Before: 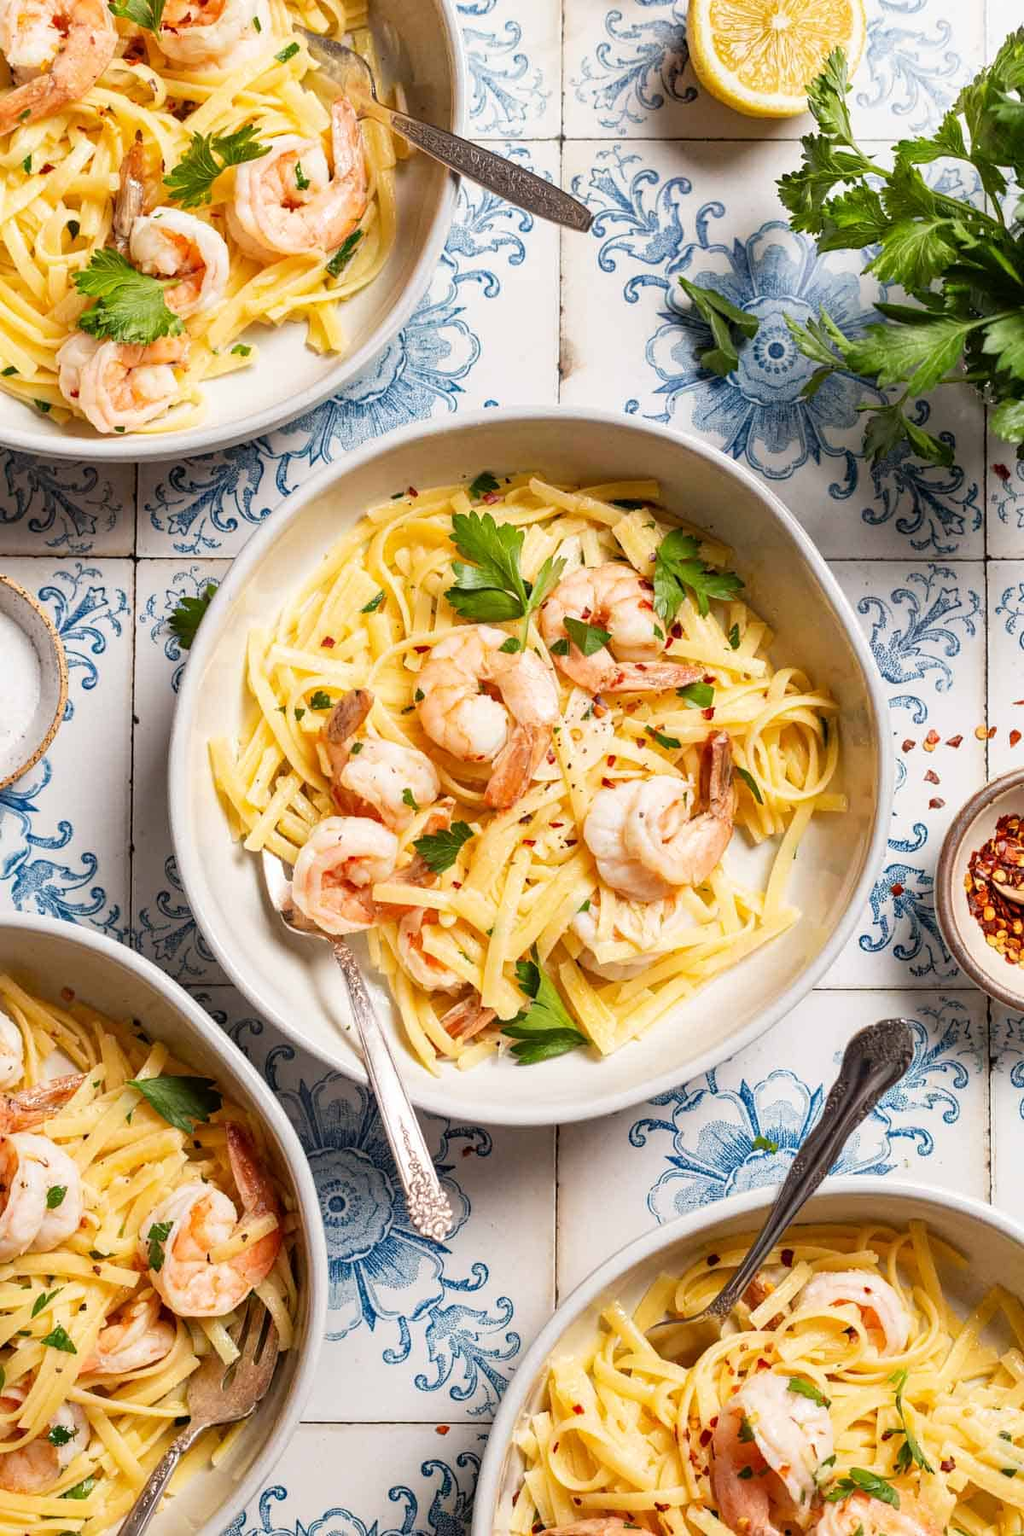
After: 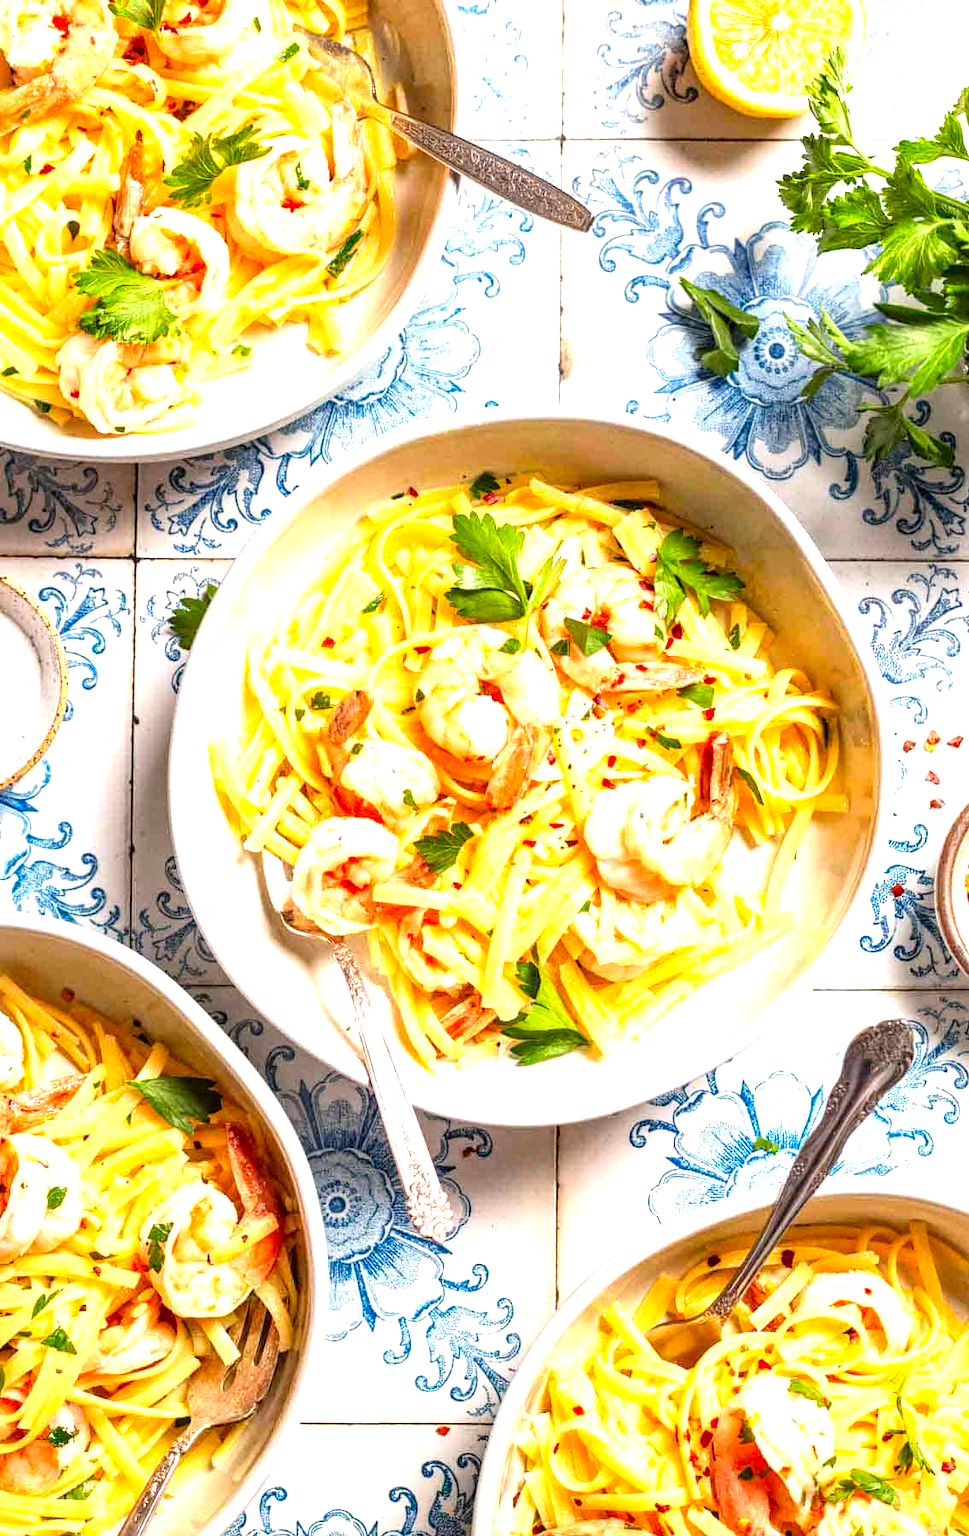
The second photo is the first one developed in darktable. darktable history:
crop and rotate: left 0%, right 5.308%
local contrast: on, module defaults
exposure: black level correction 0.001, exposure 1.046 EV, compensate highlight preservation false
contrast brightness saturation: contrast 0.094, saturation 0.277
